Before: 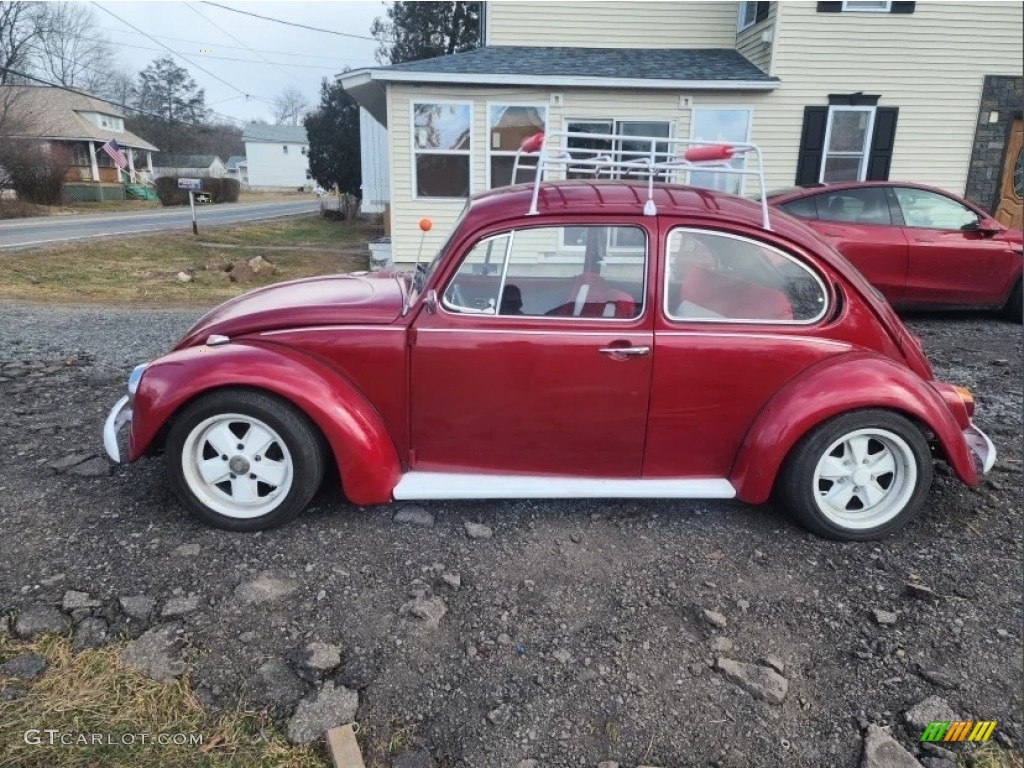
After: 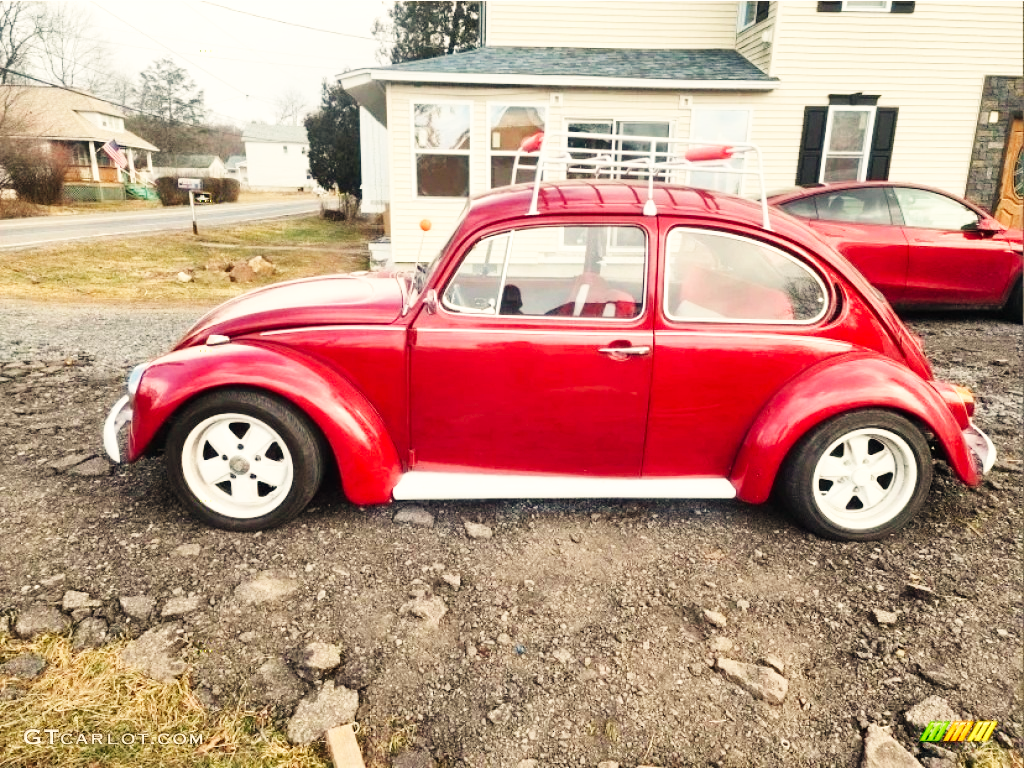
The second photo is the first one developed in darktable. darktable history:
base curve: curves: ch0 [(0, 0.003) (0.001, 0.002) (0.006, 0.004) (0.02, 0.022) (0.048, 0.086) (0.094, 0.234) (0.162, 0.431) (0.258, 0.629) (0.385, 0.8) (0.548, 0.918) (0.751, 0.988) (1, 1)], preserve colors none
white balance: red 1.138, green 0.996, blue 0.812
